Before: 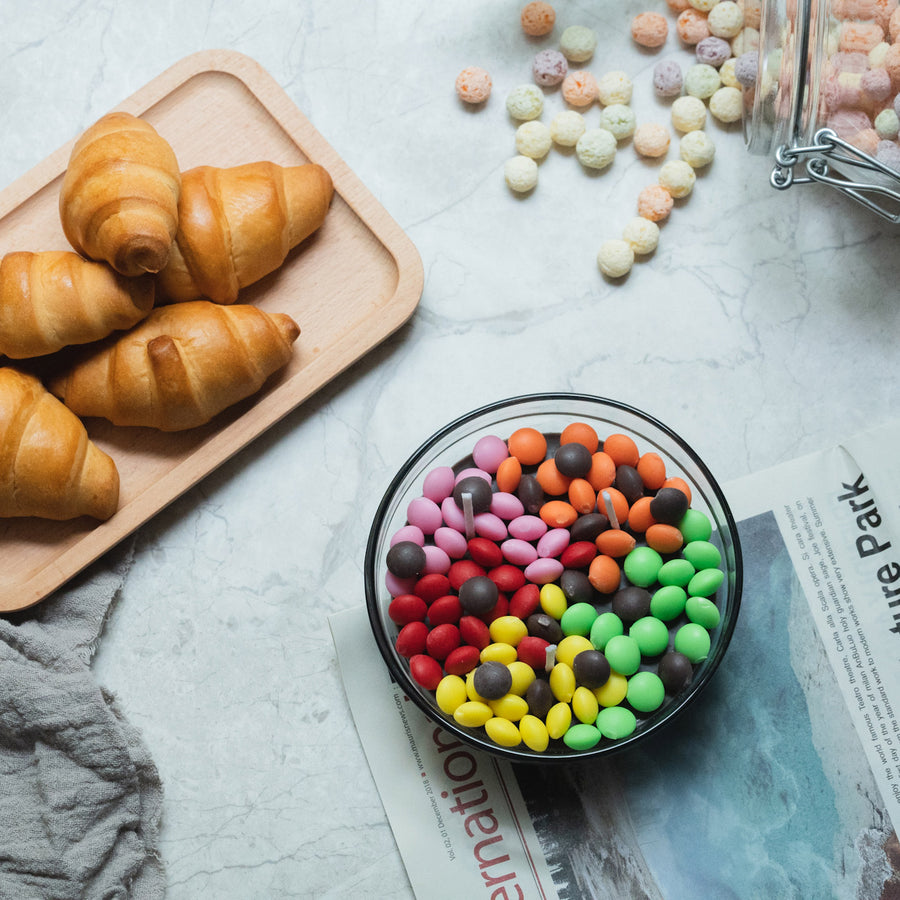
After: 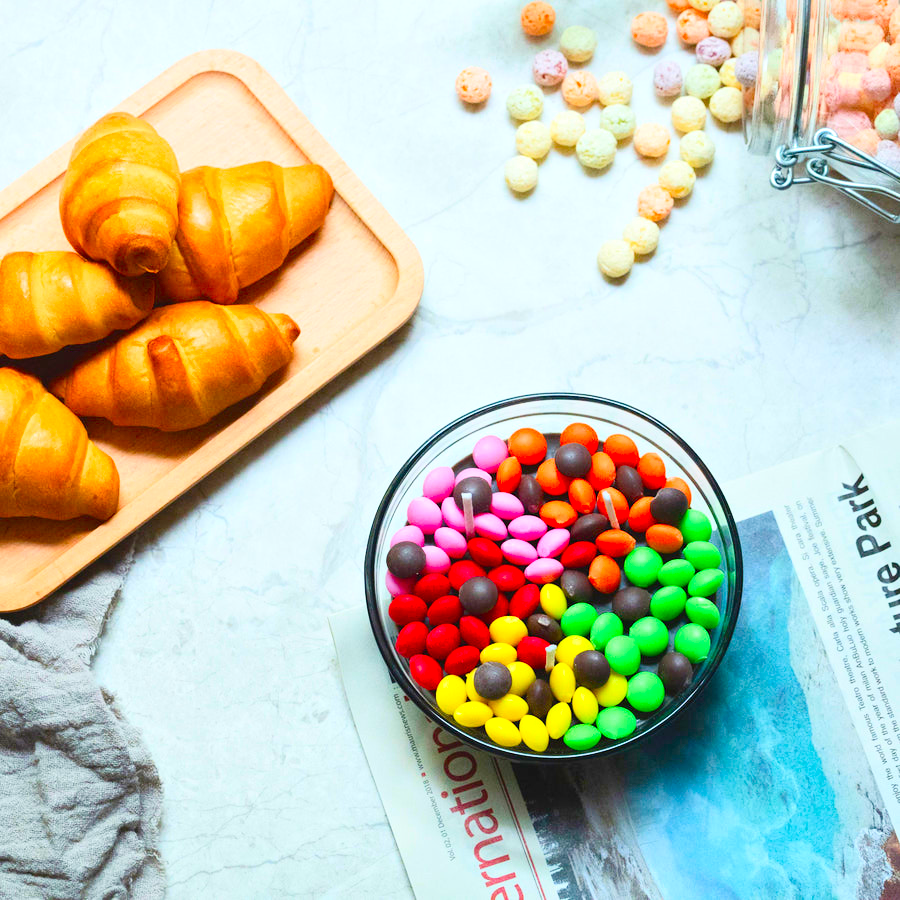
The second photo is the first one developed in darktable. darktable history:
color balance rgb: perceptual saturation grading › global saturation 25%, perceptual saturation grading › highlights -50%, perceptual saturation grading › shadows 30%, perceptual brilliance grading › global brilliance 12%, global vibrance 20%
contrast brightness saturation: contrast 0.2, brightness 0.2, saturation 0.8
tone equalizer: -8 EV -0.002 EV, -7 EV 0.005 EV, -6 EV -0.009 EV, -5 EV 0.011 EV, -4 EV -0.012 EV, -3 EV 0.007 EV, -2 EV -0.062 EV, -1 EV -0.293 EV, +0 EV -0.582 EV, smoothing diameter 2%, edges refinement/feathering 20, mask exposure compensation -1.57 EV, filter diffusion 5
